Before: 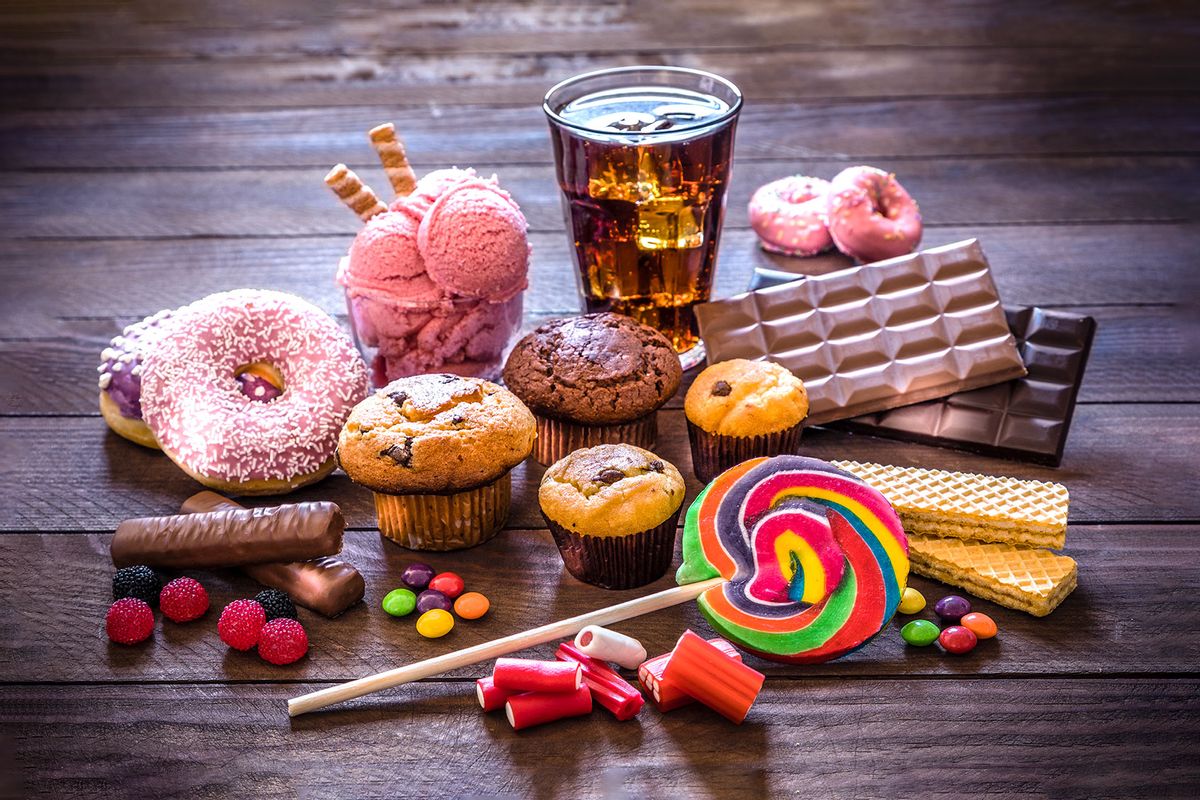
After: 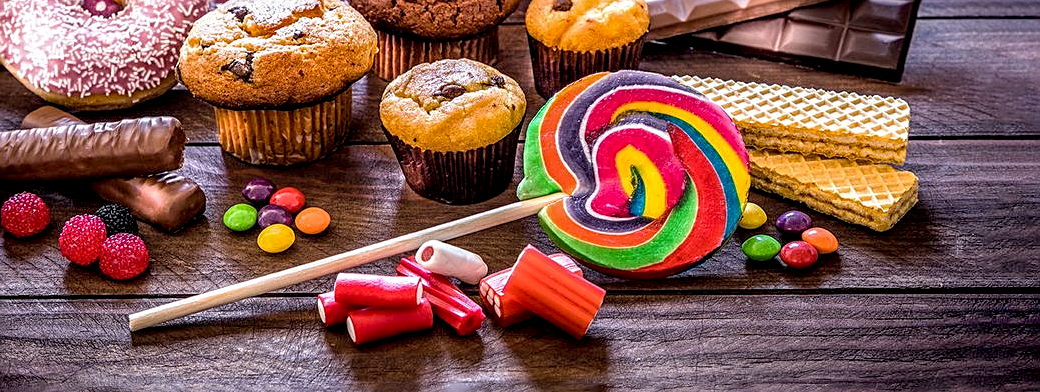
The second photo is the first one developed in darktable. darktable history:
sharpen: on, module defaults
shadows and highlights: soften with gaussian
tone equalizer: on, module defaults
exposure: black level correction 0.007, compensate highlight preservation false
crop and rotate: left 13.28%, top 48.153%, bottom 2.819%
local contrast: on, module defaults
